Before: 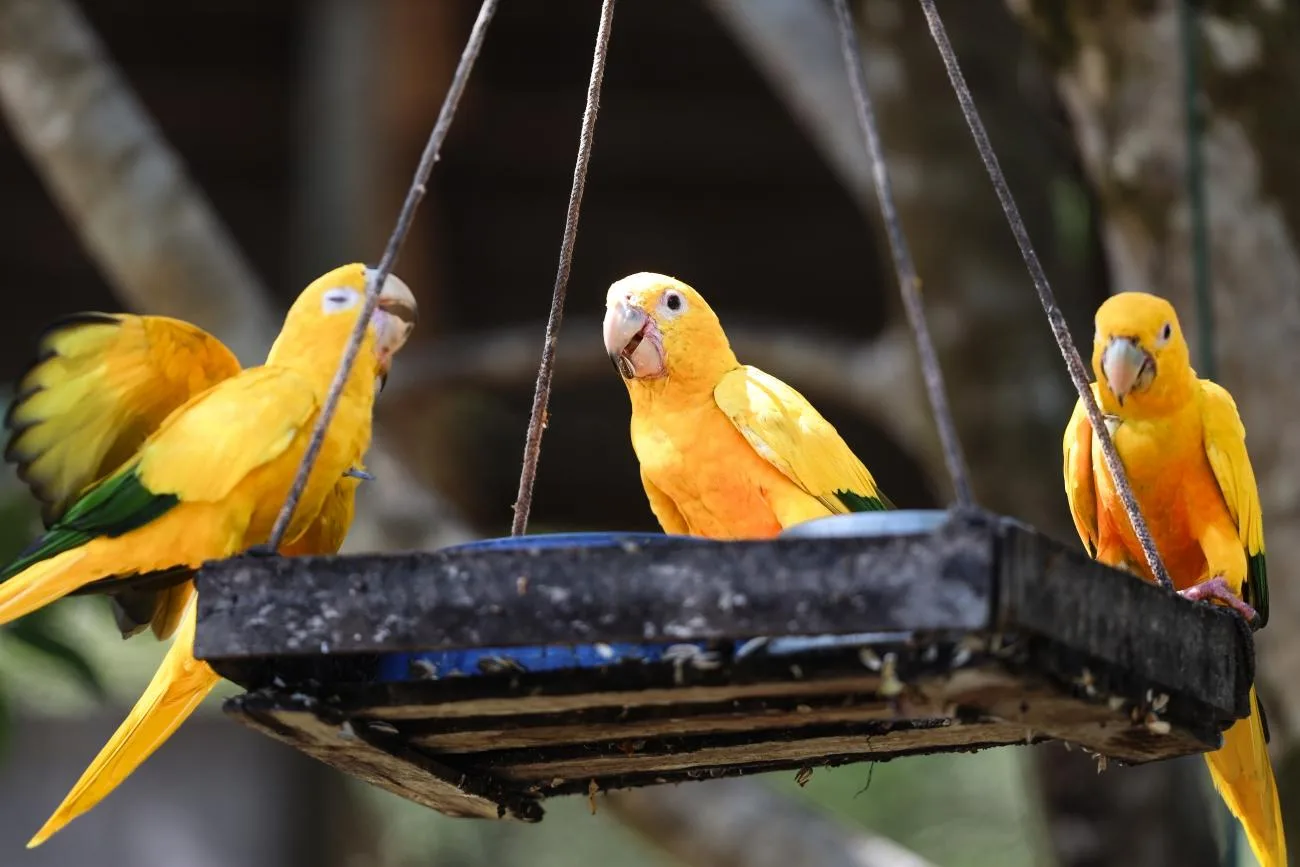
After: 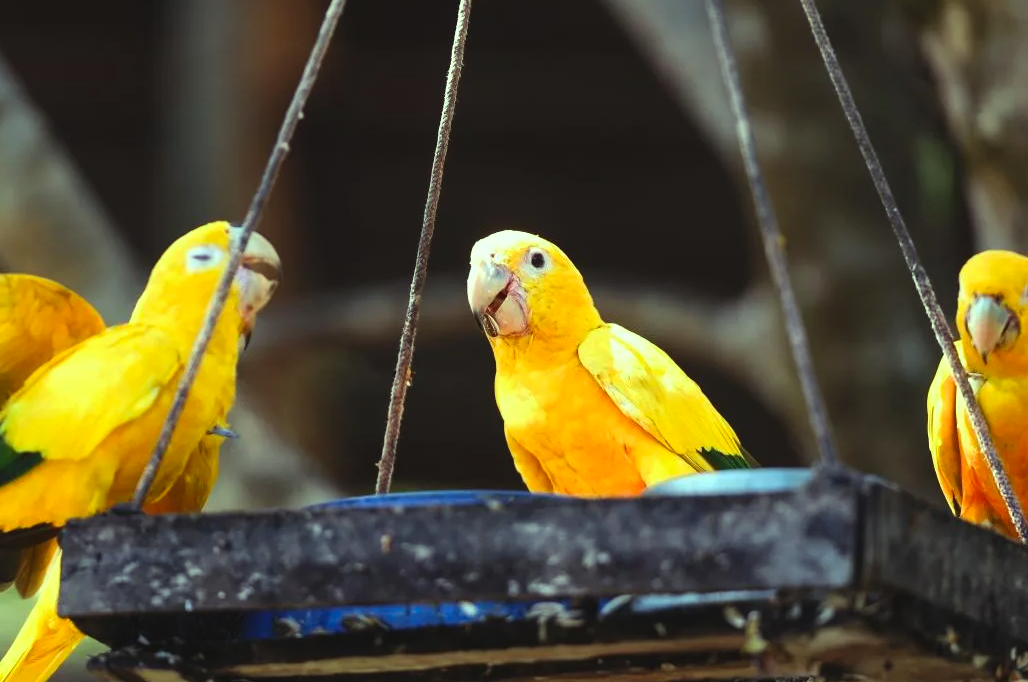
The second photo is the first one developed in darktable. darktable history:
color balance rgb: highlights gain › luminance 15.31%, highlights gain › chroma 6.979%, highlights gain › hue 123.2°, global offset › luminance 0.485%, perceptual saturation grading › global saturation 0.483%
contrast brightness saturation: contrast 0.041, saturation 0.159
crop and rotate: left 10.514%, top 4.988%, right 10.387%, bottom 16.329%
